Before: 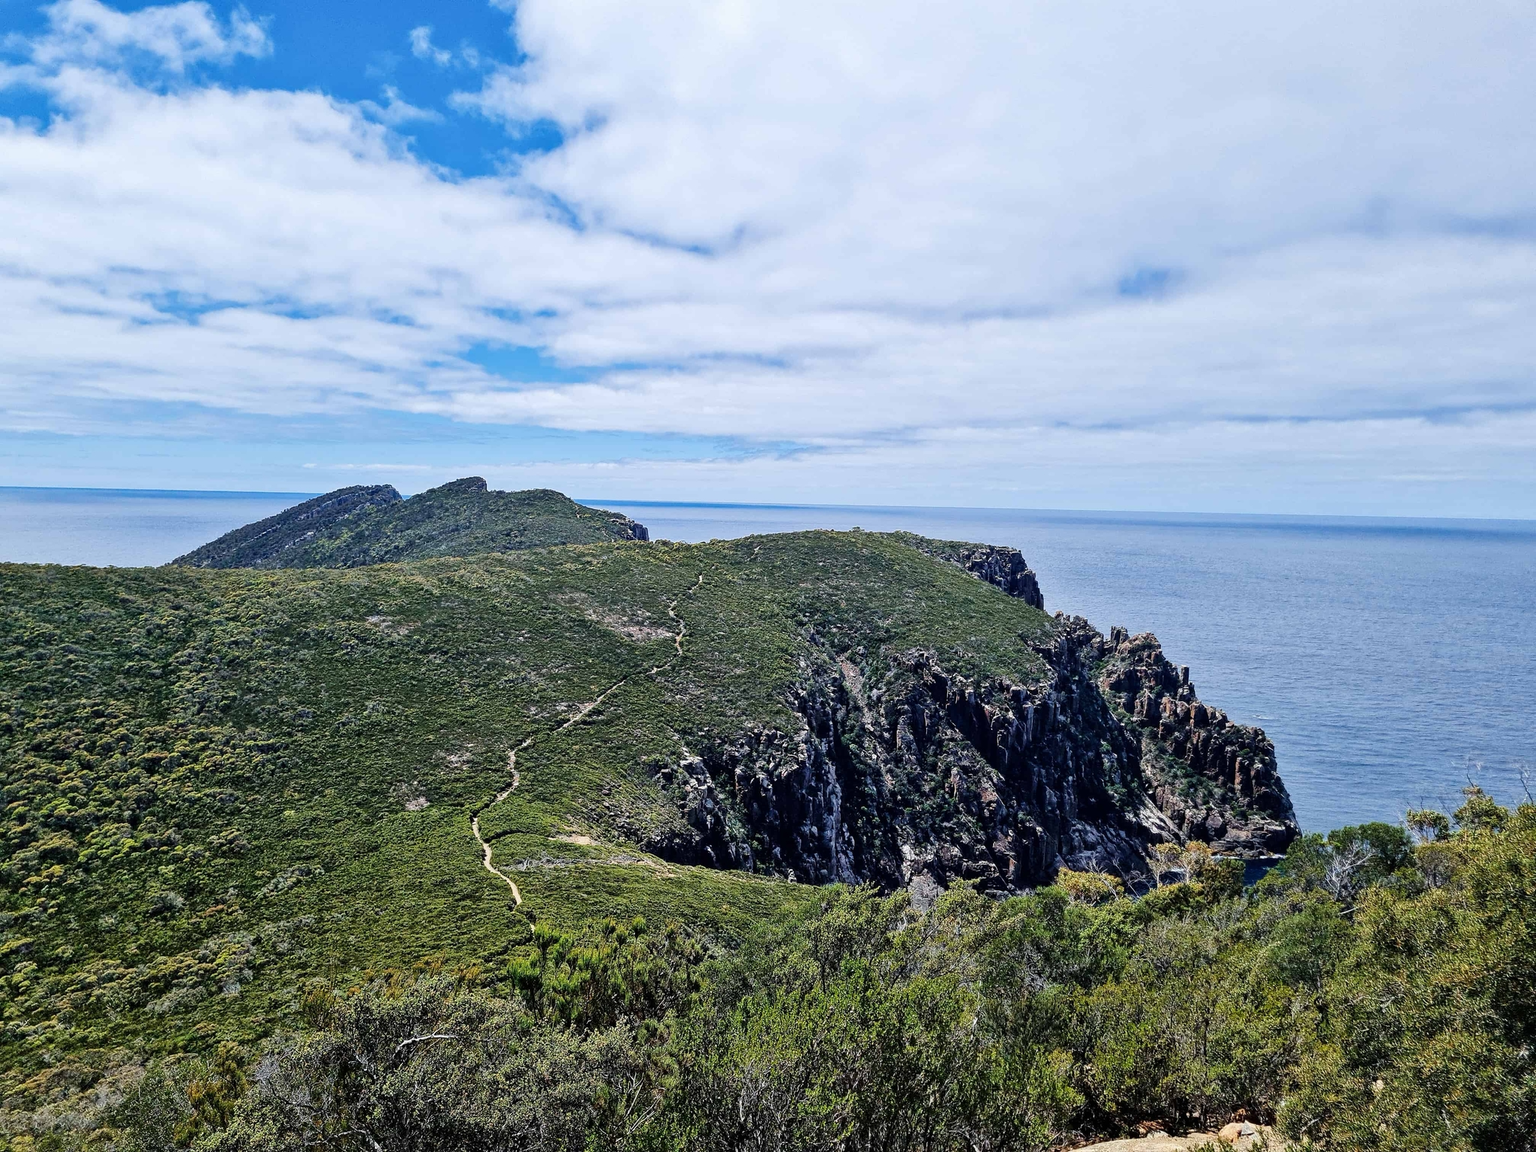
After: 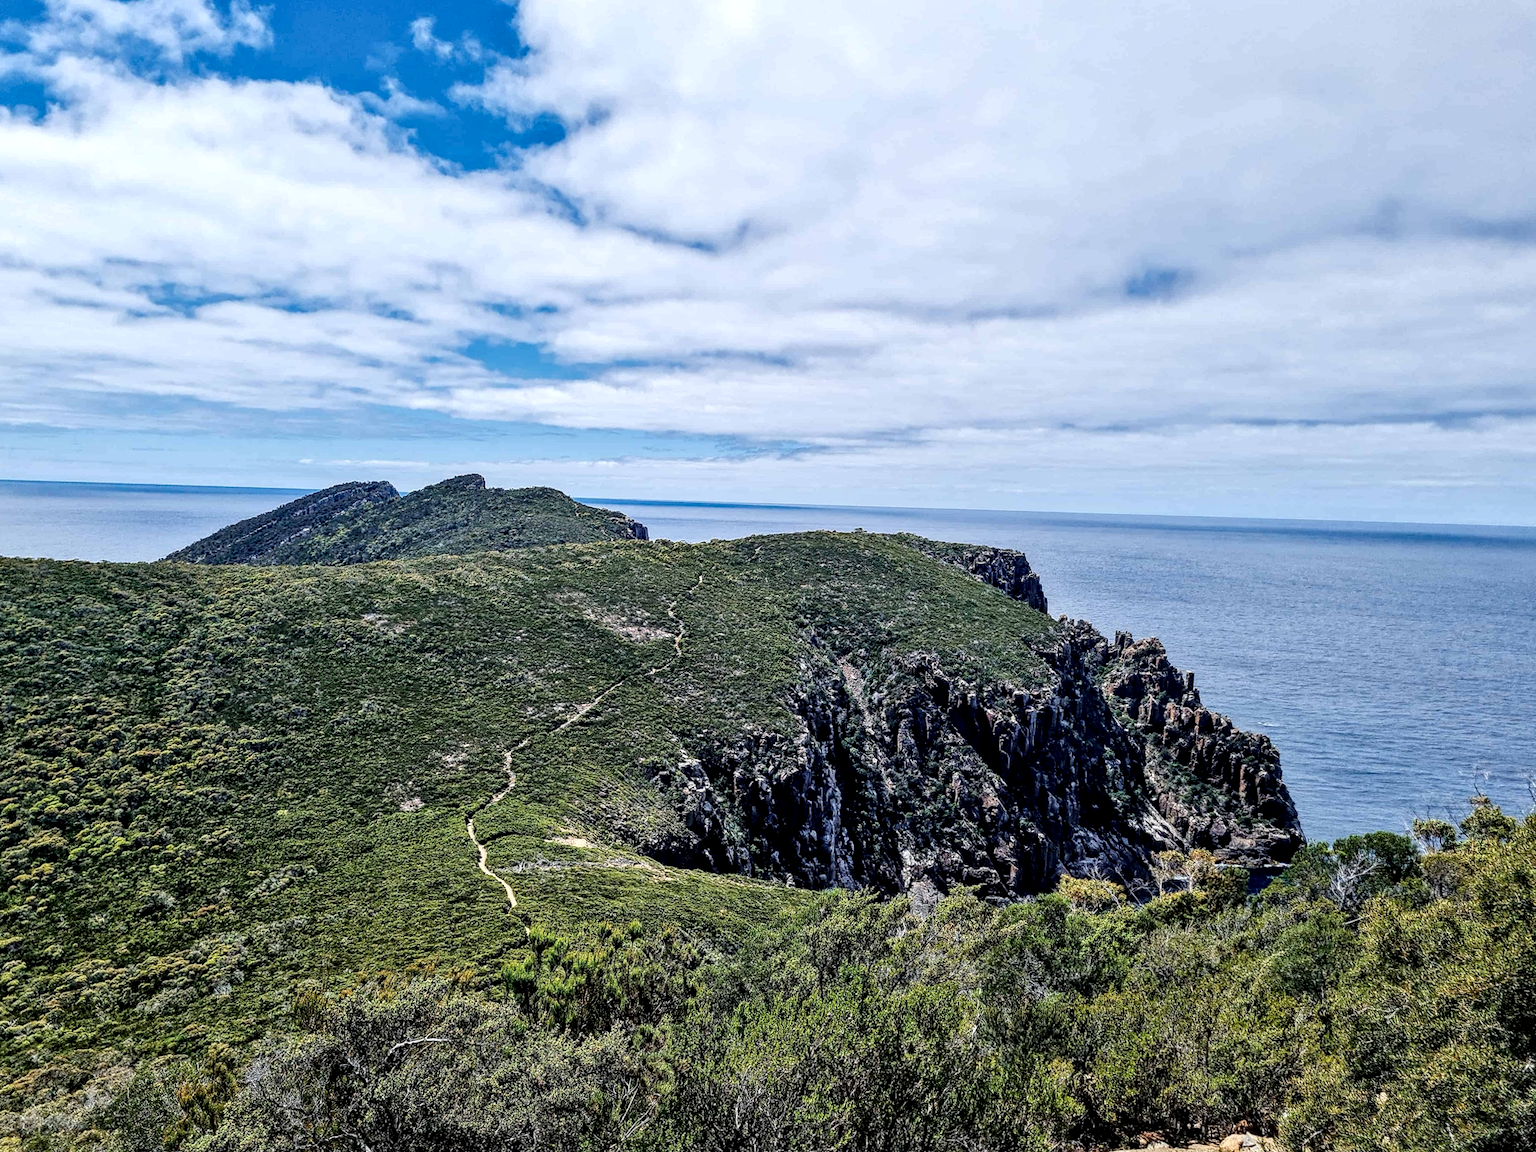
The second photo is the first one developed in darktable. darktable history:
crop and rotate: angle -0.5°
local contrast: detail 154%
exposure: exposure 0.014 EV, compensate highlight preservation false
